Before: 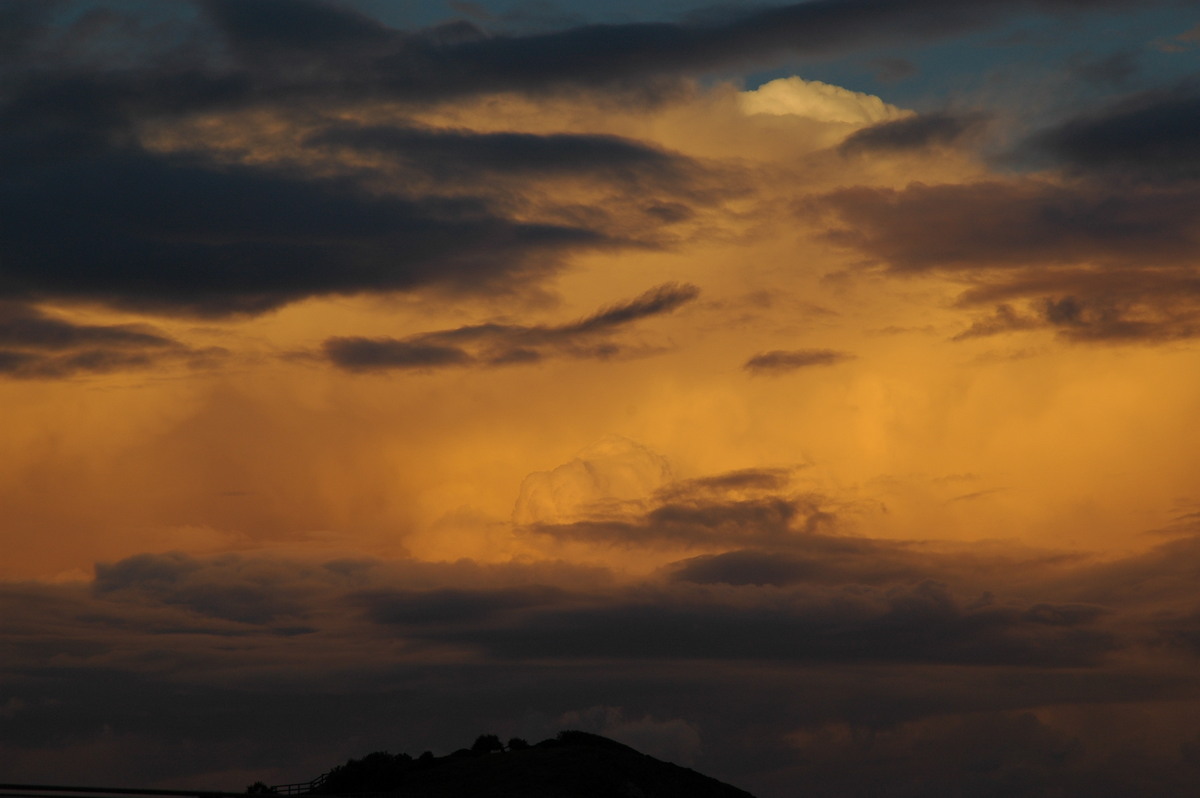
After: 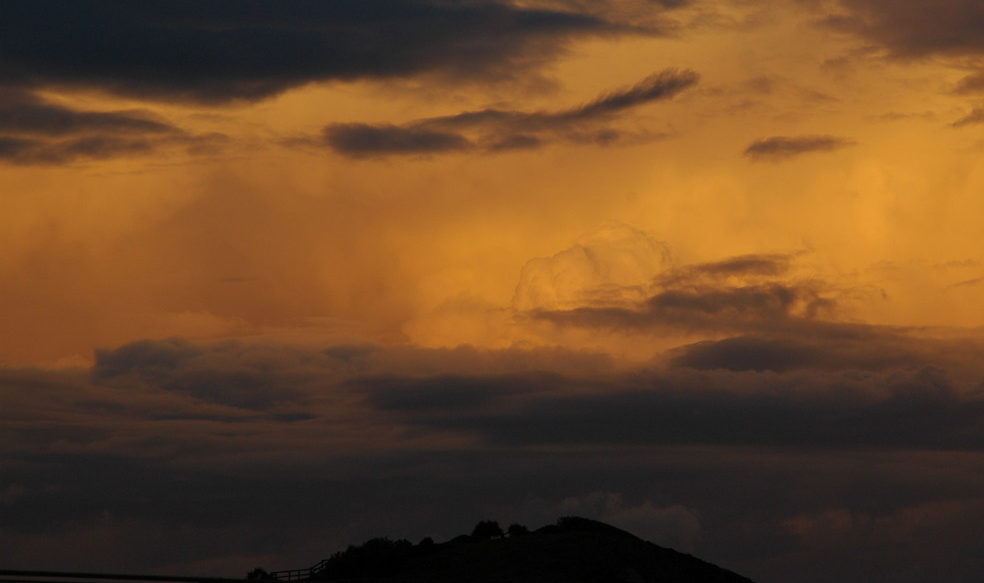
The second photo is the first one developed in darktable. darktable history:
crop: top 26.856%, right 17.994%
